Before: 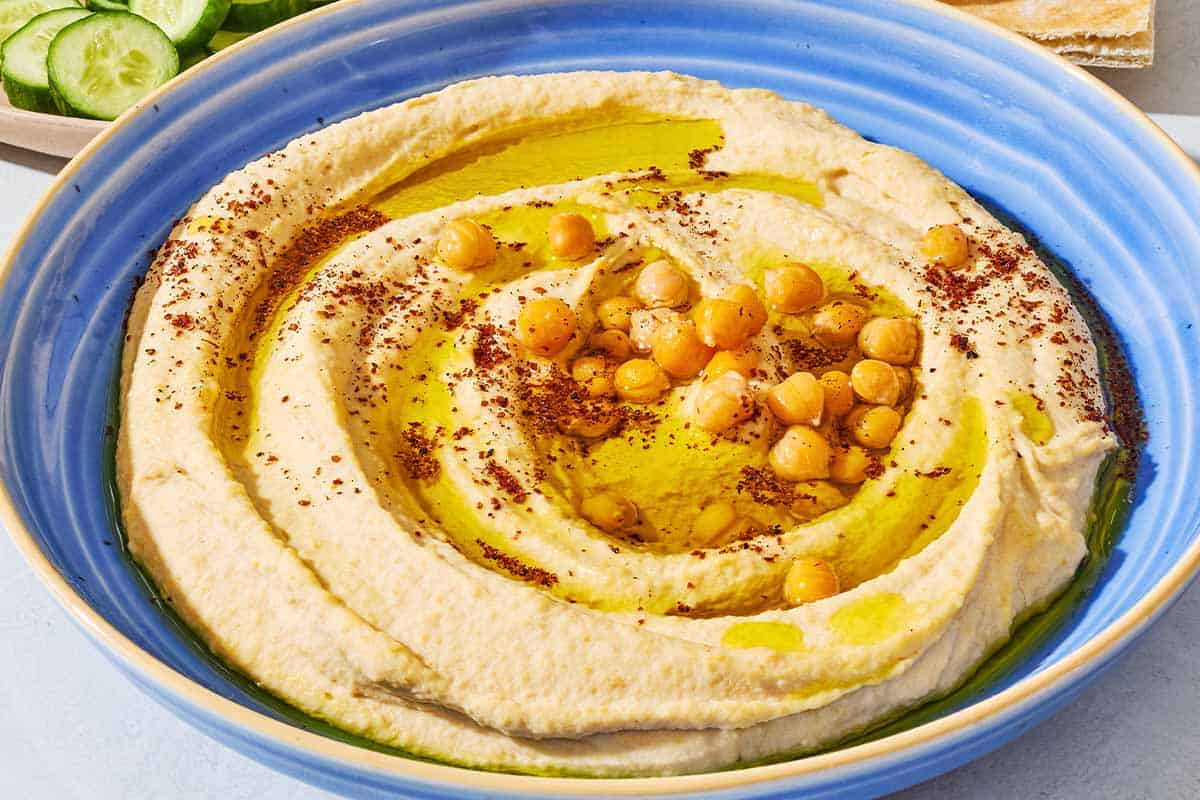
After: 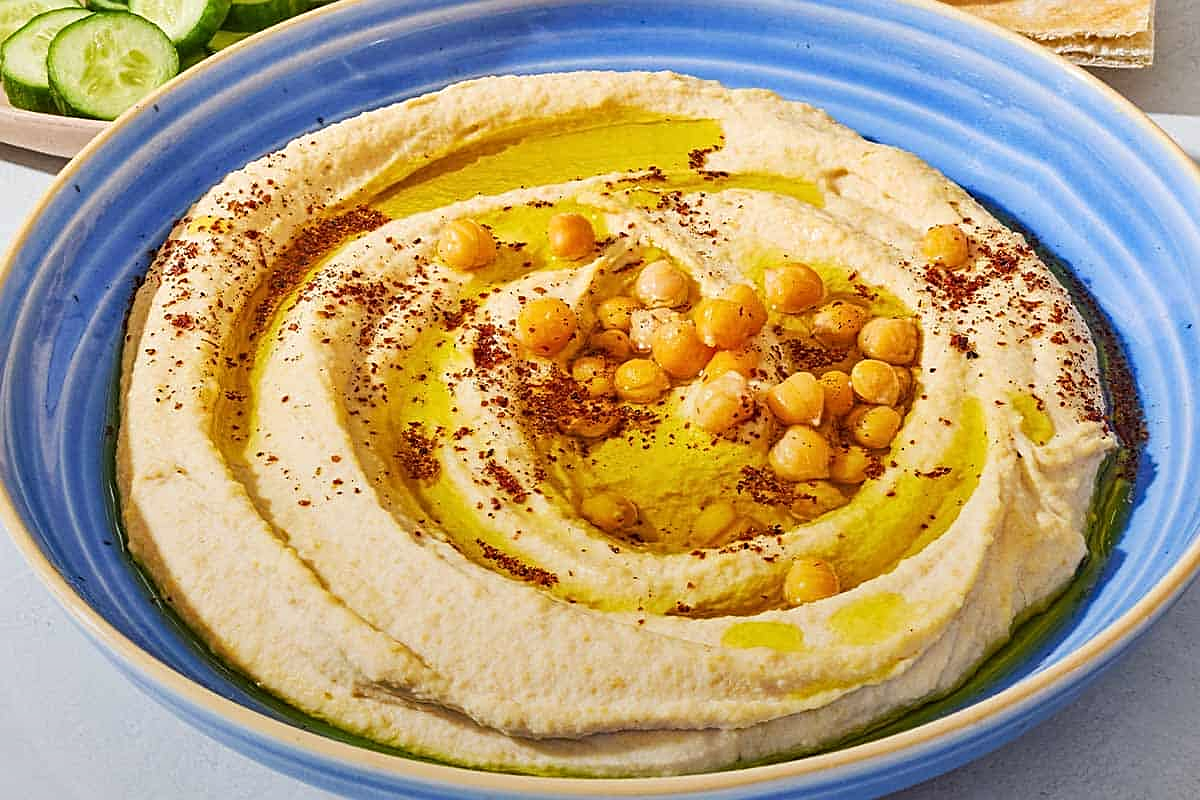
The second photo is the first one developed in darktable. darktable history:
sharpen: on, module defaults
tone equalizer: on, module defaults
graduated density: rotation -180°, offset 24.95
